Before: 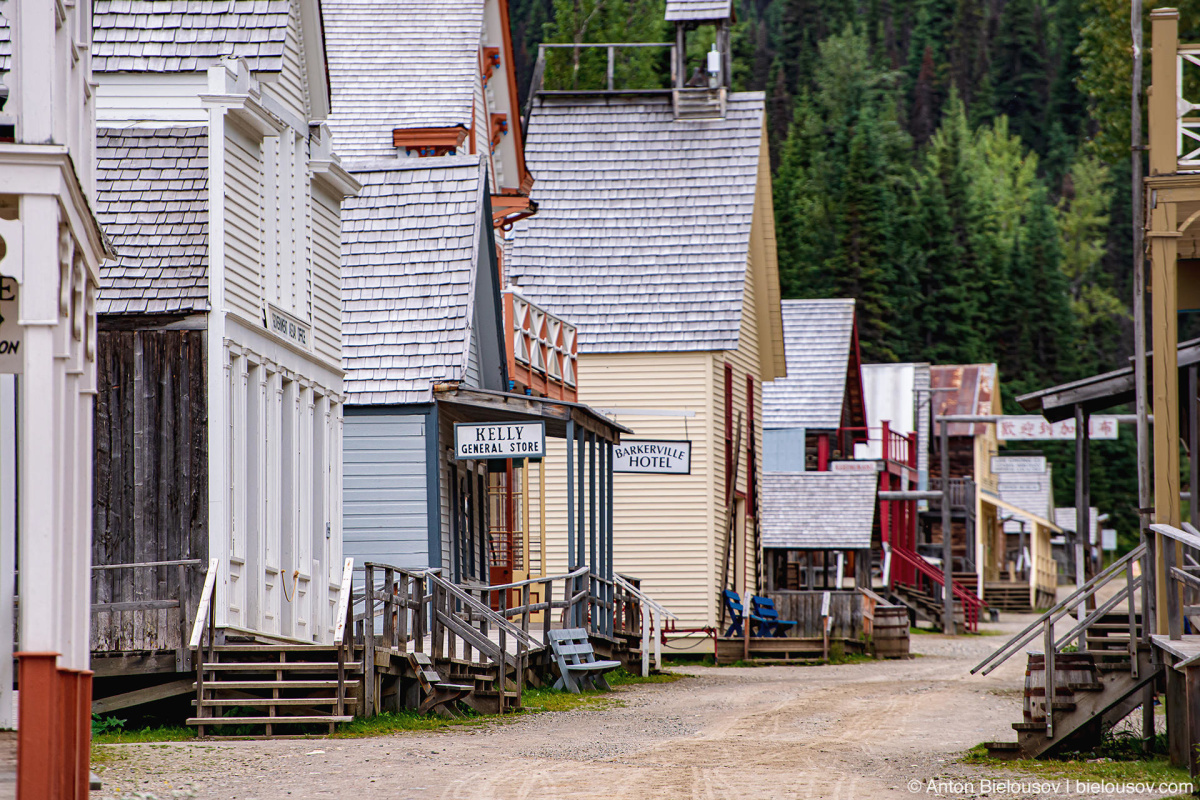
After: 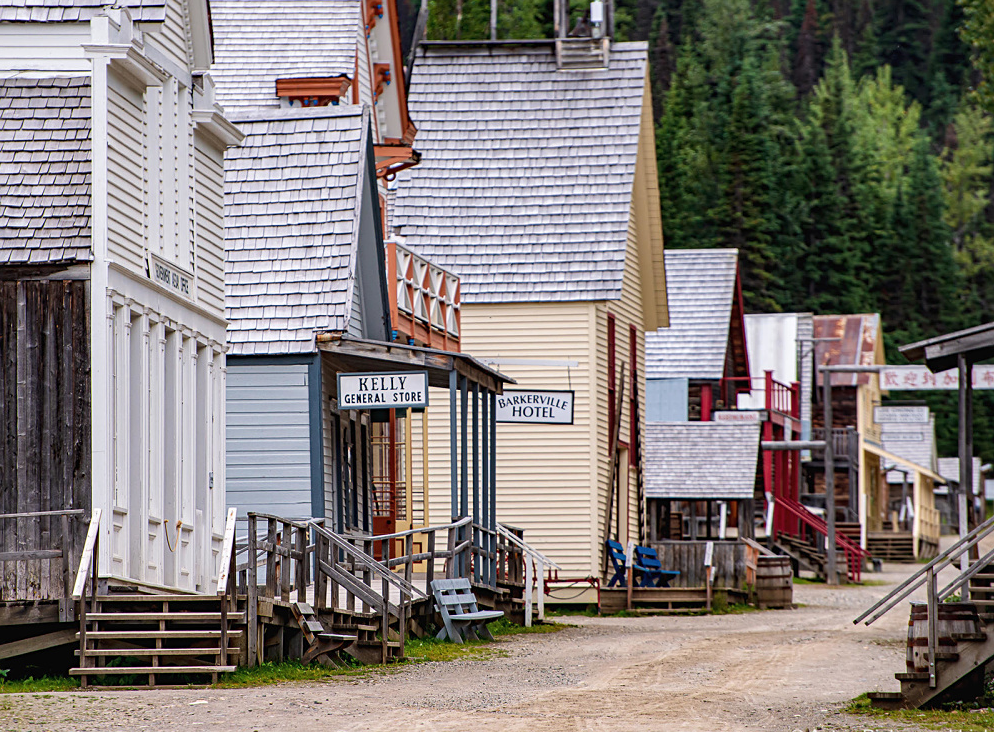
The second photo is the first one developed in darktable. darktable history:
sharpen: amount 0.2
crop: left 9.807%, top 6.259%, right 7.334%, bottom 2.177%
